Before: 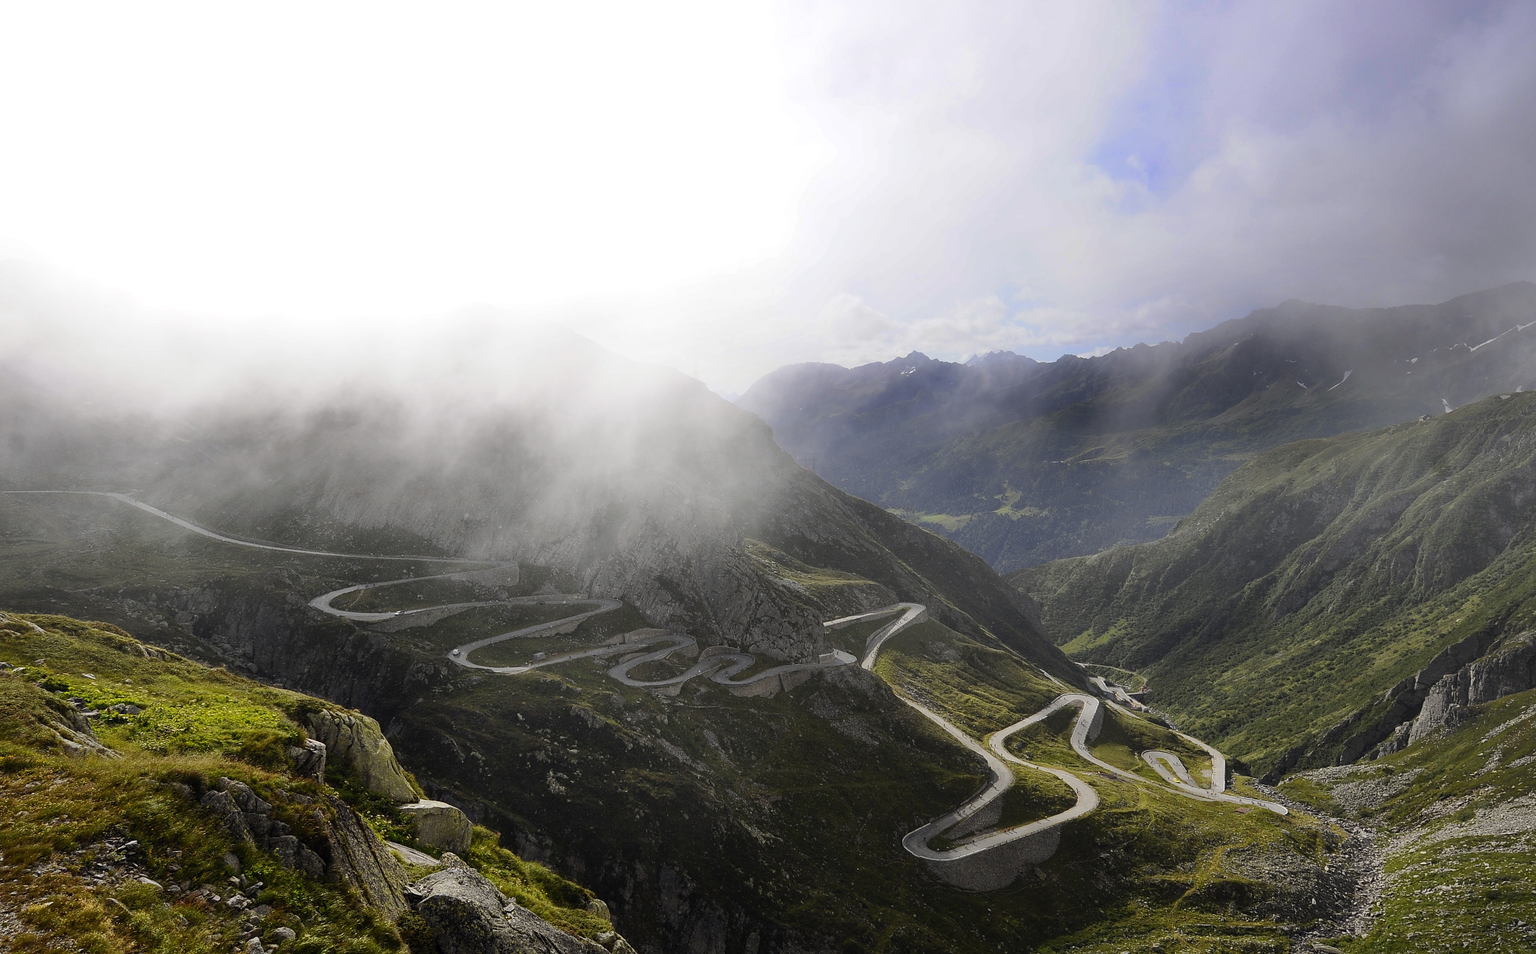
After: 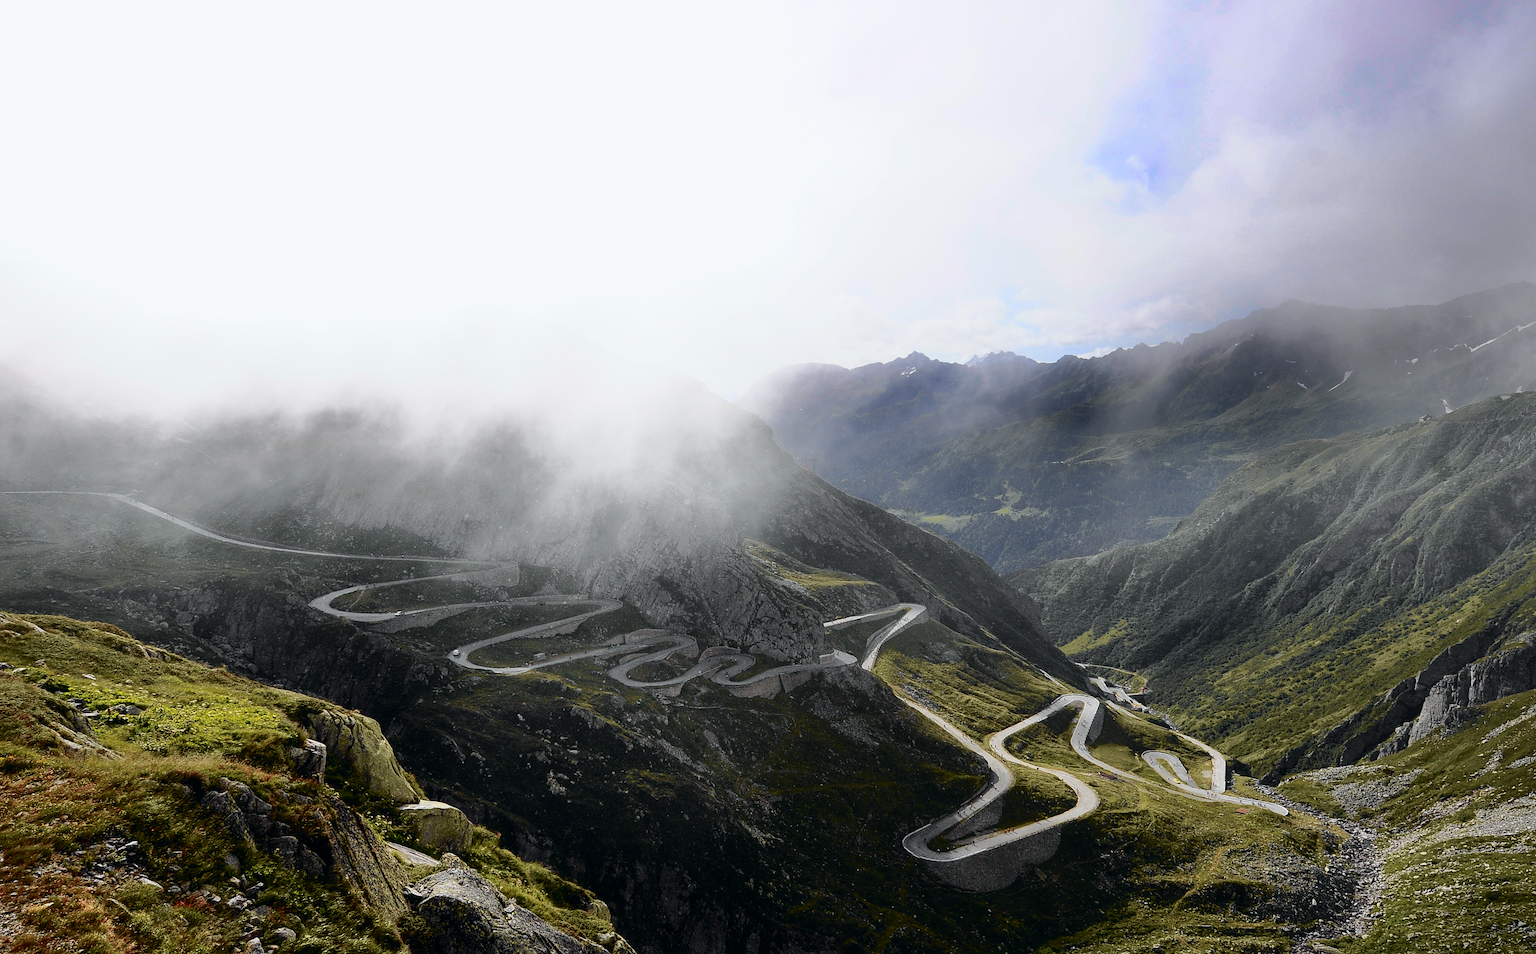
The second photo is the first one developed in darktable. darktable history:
tone curve: curves: ch0 [(0, 0) (0.105, 0.068) (0.195, 0.162) (0.283, 0.283) (0.384, 0.404) (0.485, 0.531) (0.638, 0.681) (0.795, 0.879) (1, 0.977)]; ch1 [(0, 0) (0.161, 0.092) (0.35, 0.33) (0.379, 0.401) (0.456, 0.469) (0.504, 0.498) (0.53, 0.532) (0.58, 0.619) (0.635, 0.671) (1, 1)]; ch2 [(0, 0) (0.371, 0.362) (0.437, 0.437) (0.483, 0.484) (0.53, 0.515) (0.56, 0.58) (0.622, 0.606) (1, 1)], color space Lab, independent channels, preserve colors none
